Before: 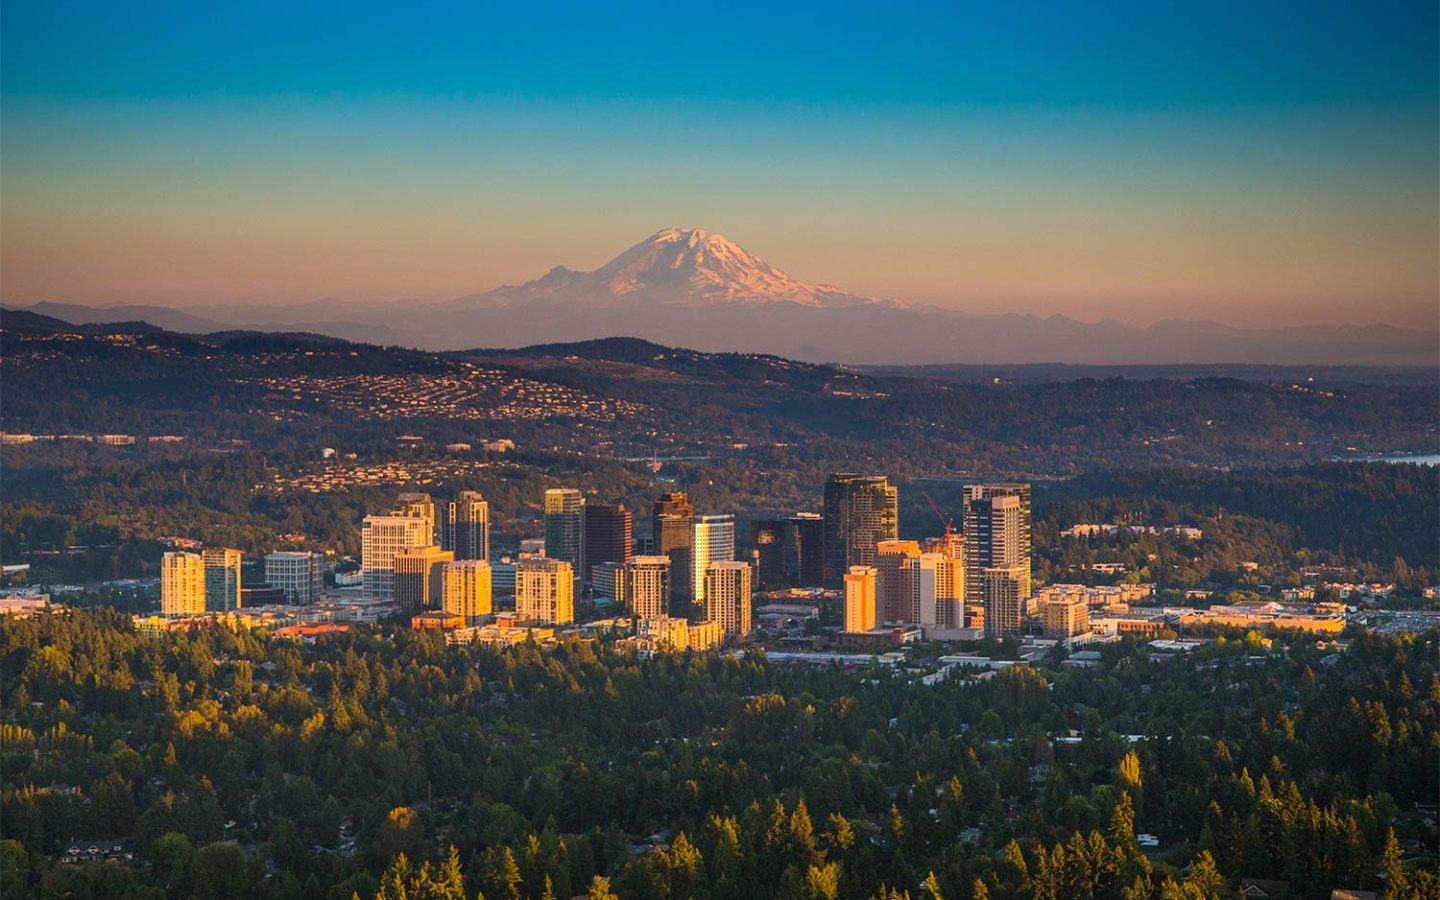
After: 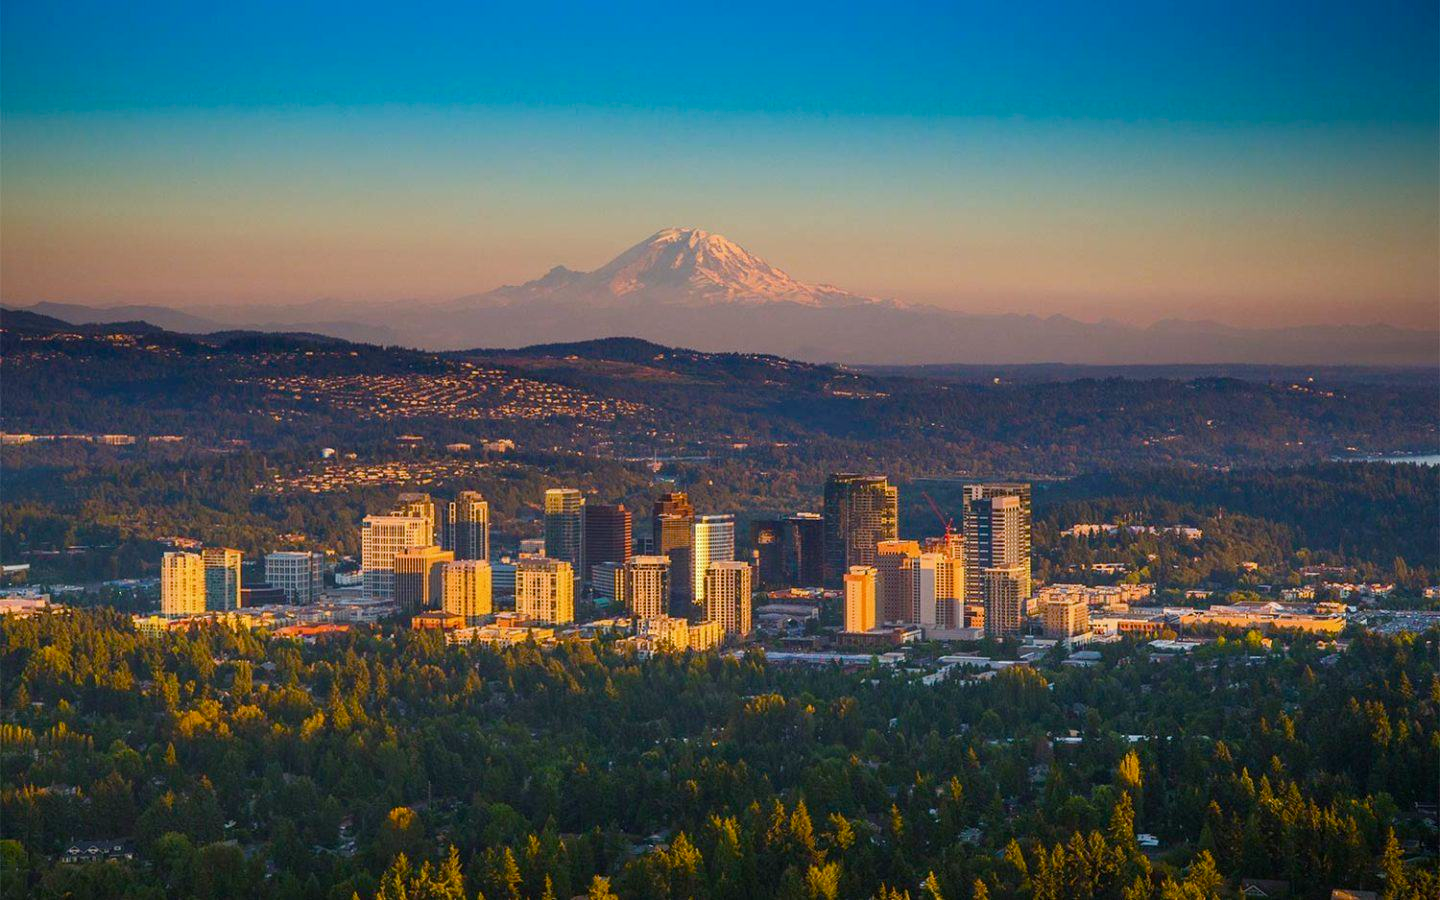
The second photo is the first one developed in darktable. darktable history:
color balance rgb: perceptual saturation grading › global saturation 20%, perceptual saturation grading › highlights -25%, perceptual saturation grading › shadows 25%
white balance: red 0.988, blue 1.017
